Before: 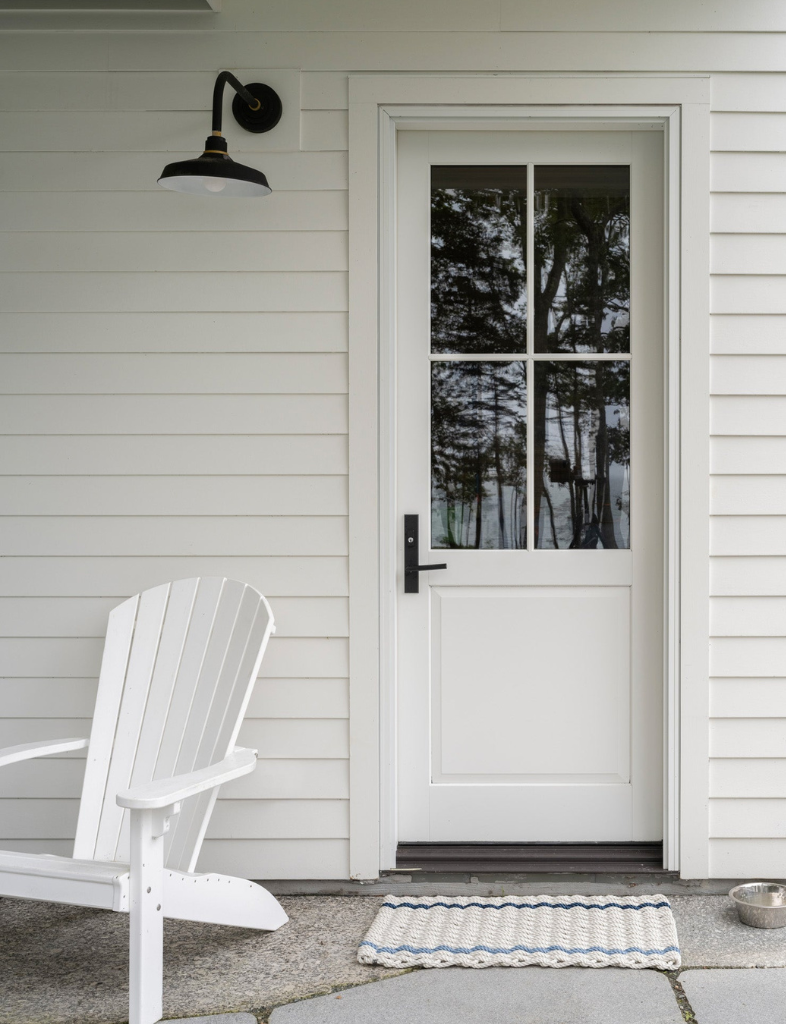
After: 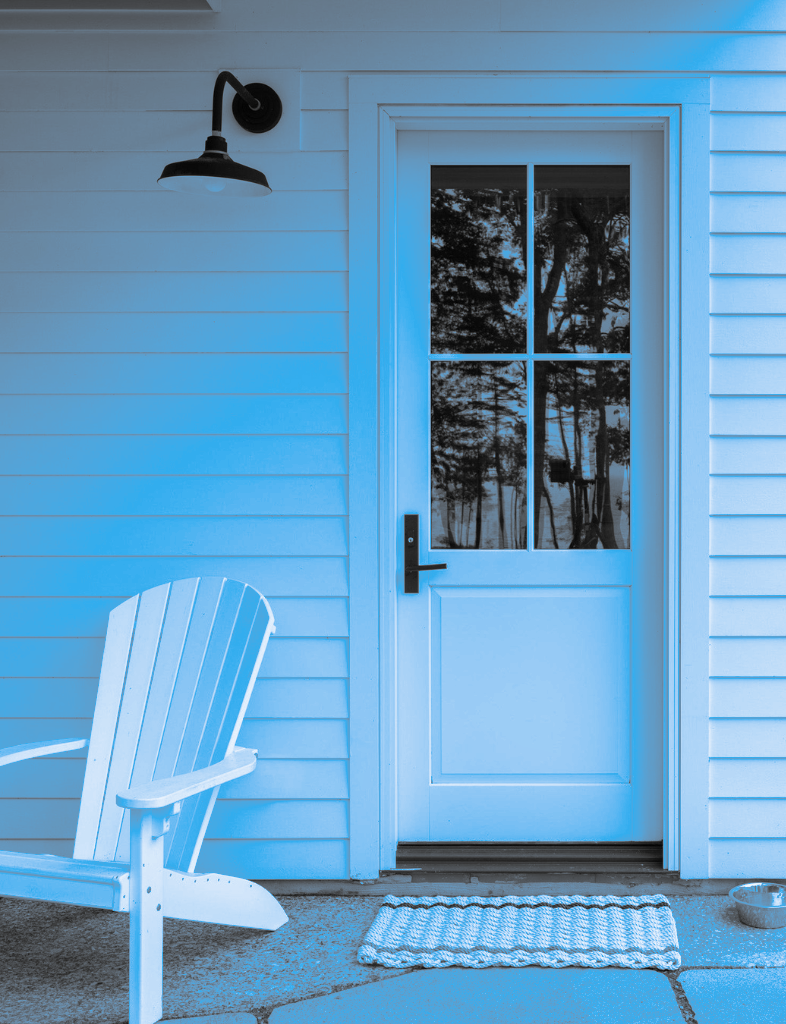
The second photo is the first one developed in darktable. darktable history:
split-toning: shadows › hue 220°, shadows › saturation 0.64, highlights › hue 220°, highlights › saturation 0.64, balance 0, compress 5.22%
white balance: red 1.004, blue 1.096
monochrome: a 32, b 64, size 2.3
